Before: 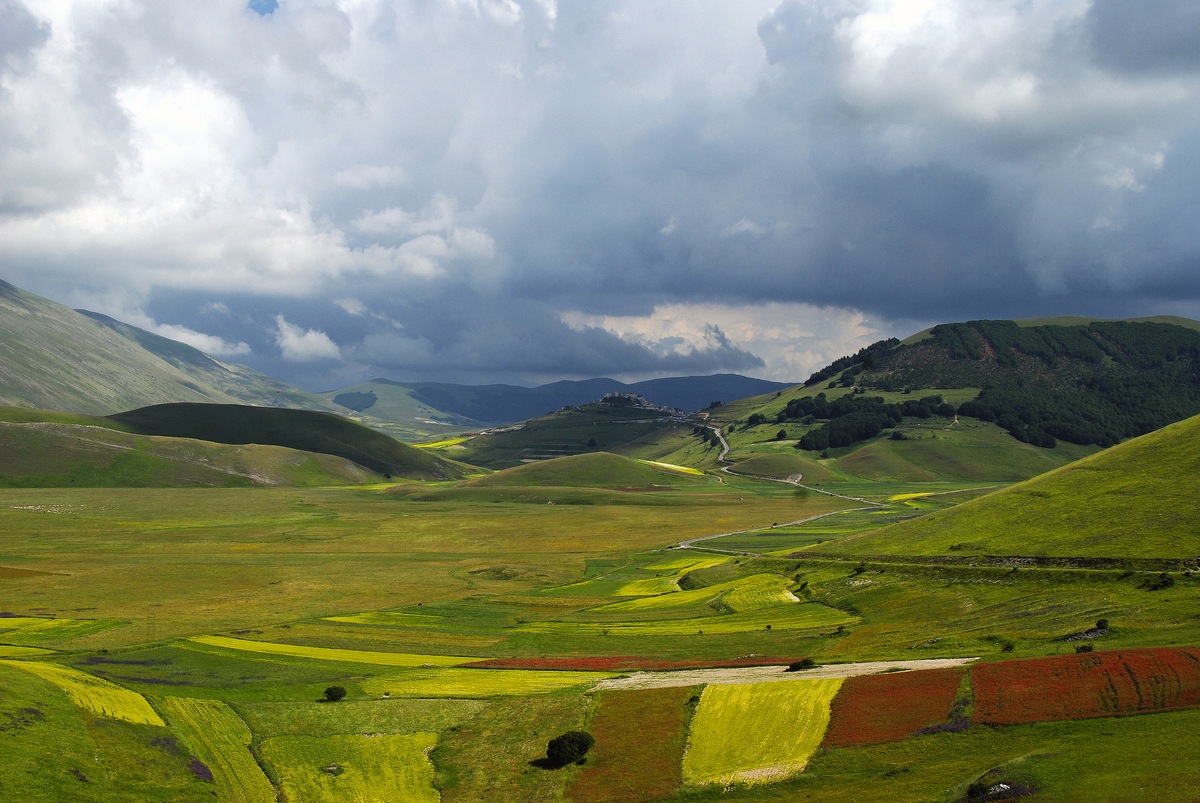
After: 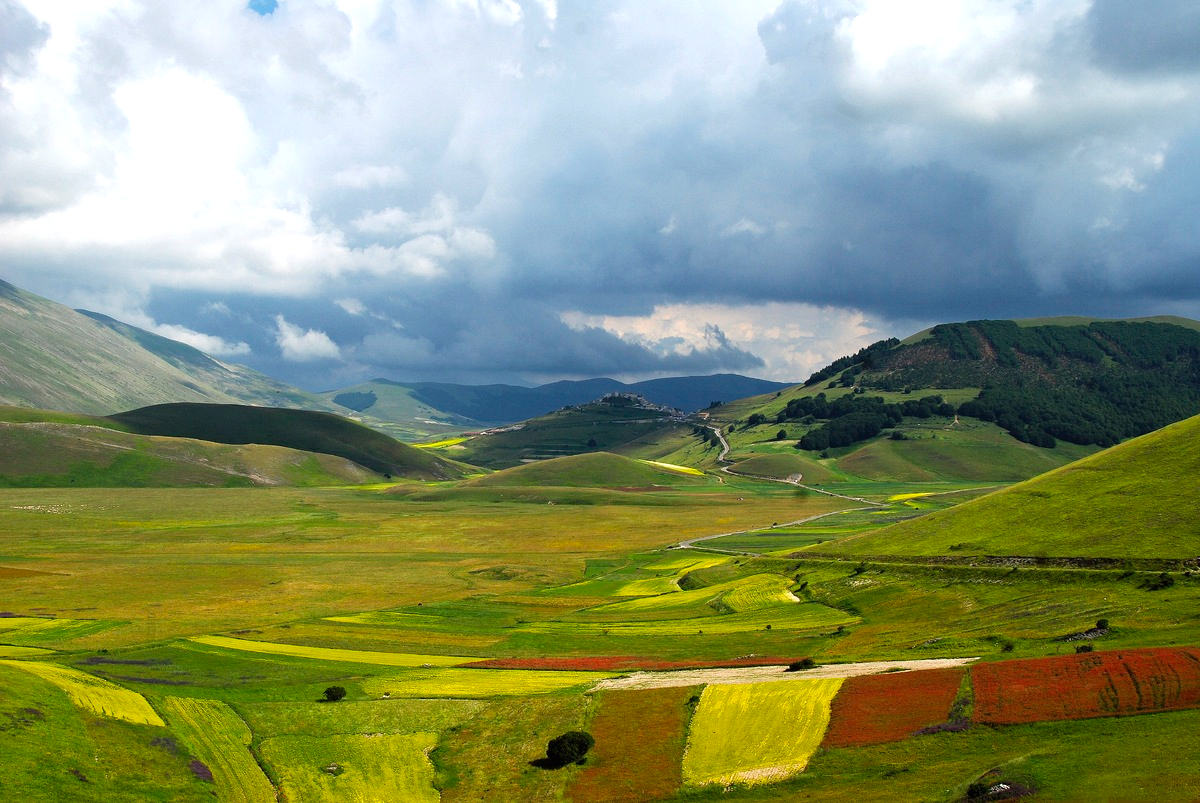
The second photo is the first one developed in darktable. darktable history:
exposure: exposure 0.405 EV, compensate exposure bias true, compensate highlight preservation false
